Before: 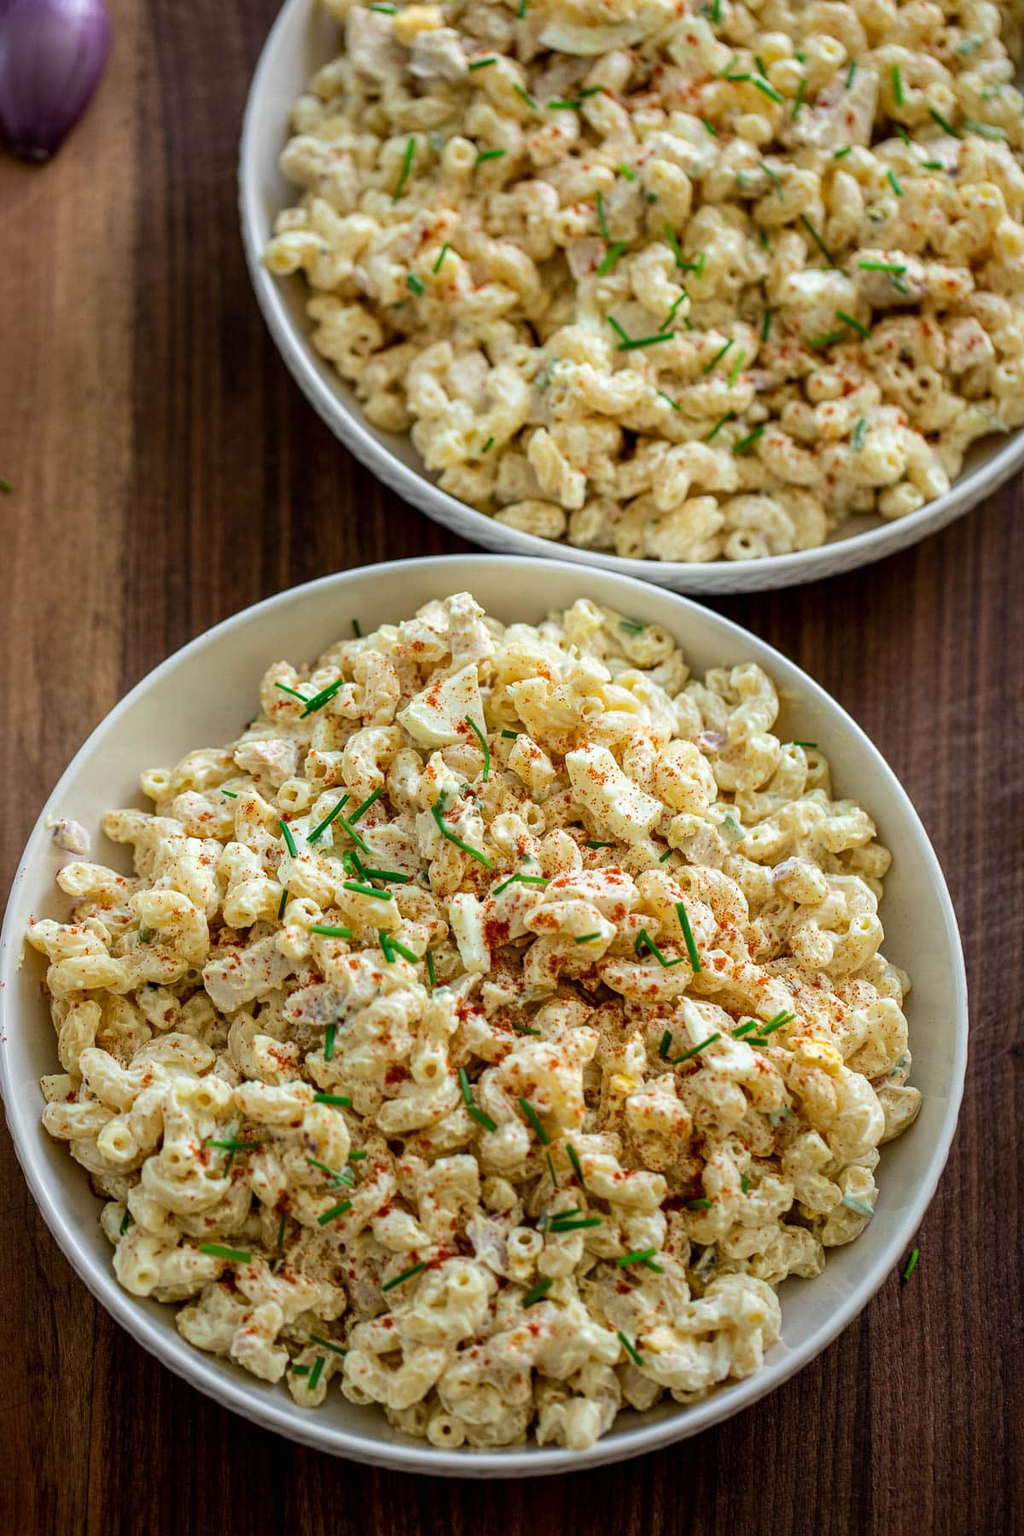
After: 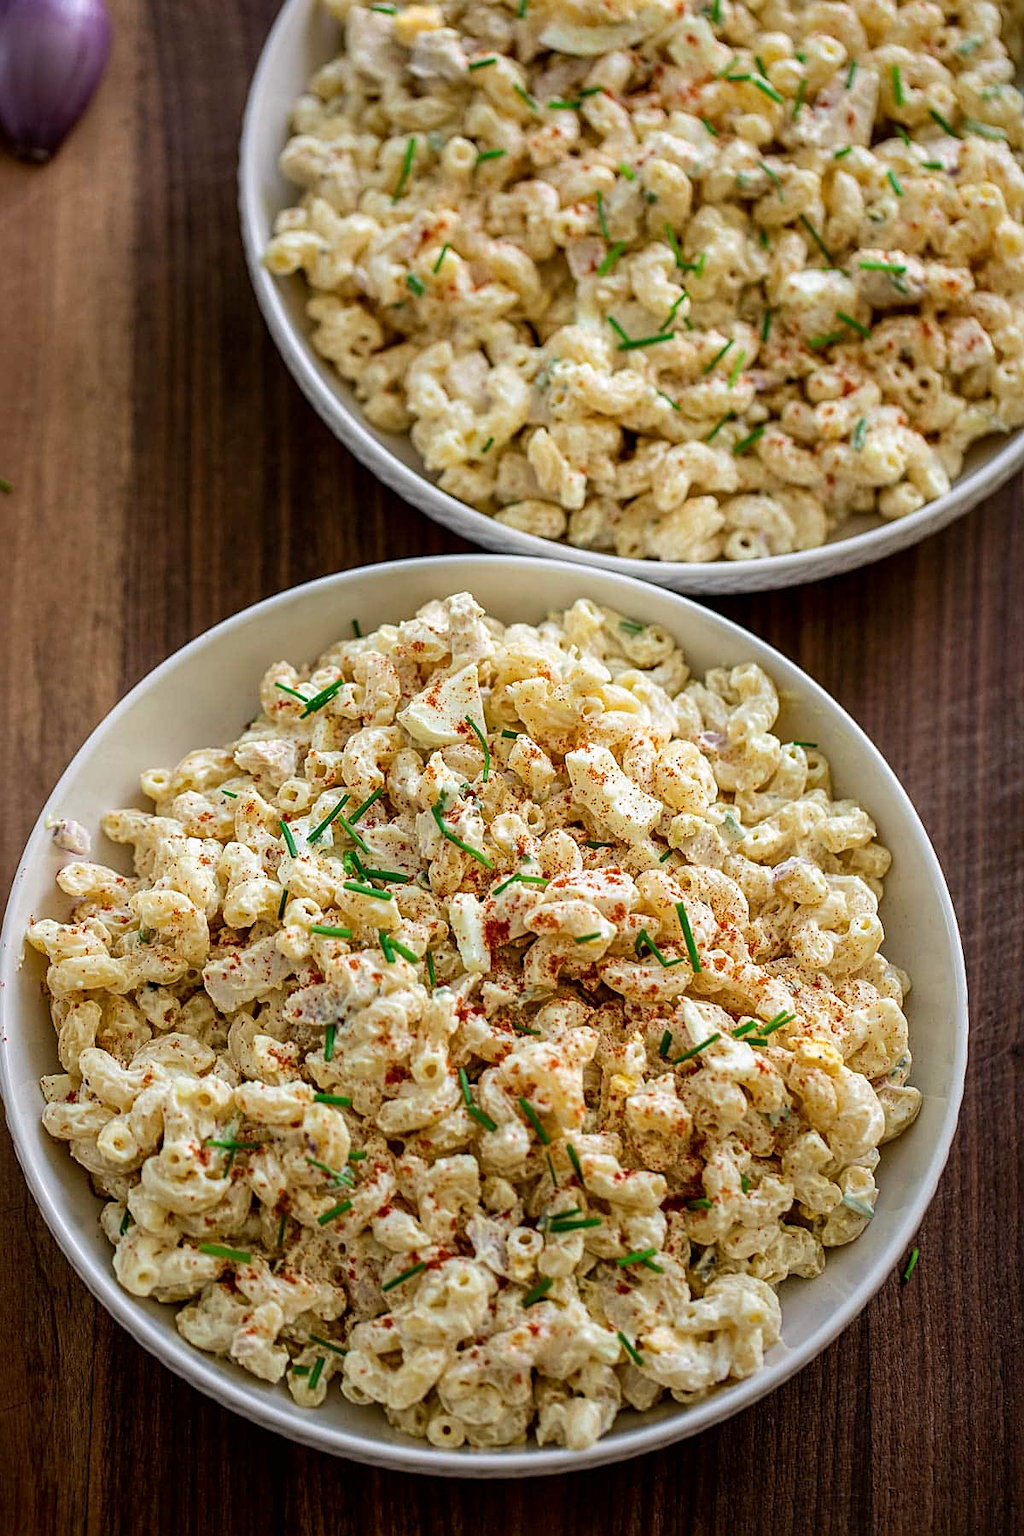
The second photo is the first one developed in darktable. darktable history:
sharpen: on, module defaults
color correction: highlights a* 3.06, highlights b* -1.28, shadows a* -0.108, shadows b* 1.74, saturation 0.983
